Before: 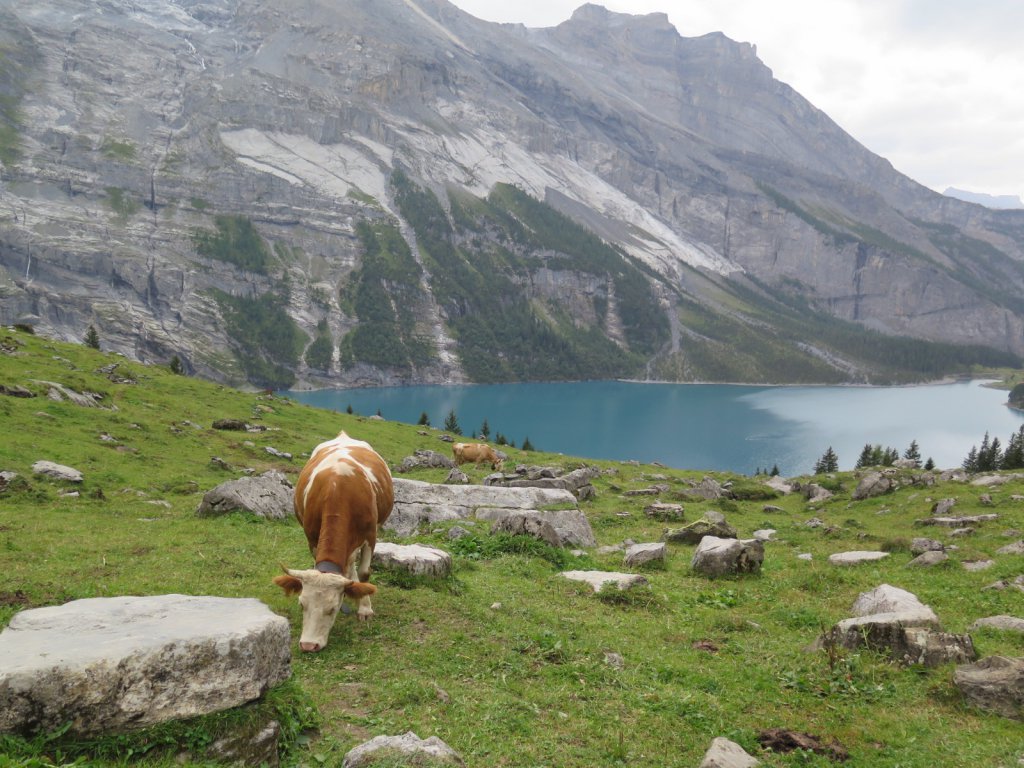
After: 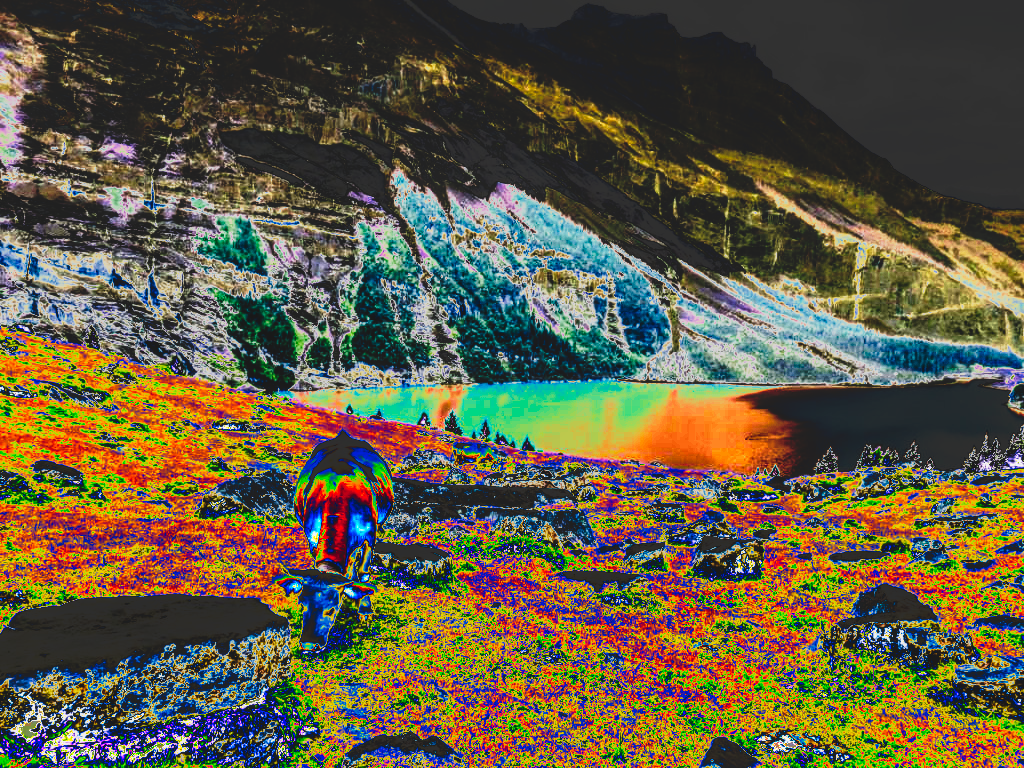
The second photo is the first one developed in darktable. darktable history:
filmic rgb: black relative exposure -5 EV, hardness 2.88, contrast 1.2
exposure: black level correction 0.004, exposure 0.014 EV, compensate highlight preservation false
local contrast: on, module defaults
tone curve: curves: ch0 [(0, 0) (0.003, 0.99) (0.011, 0.983) (0.025, 0.934) (0.044, 0.719) (0.069, 0.382) (0.1, 0.204) (0.136, 0.093) (0.177, 0.094) (0.224, 0.093) (0.277, 0.098) (0.335, 0.214) (0.399, 0.616) (0.468, 0.827) (0.543, 0.464) (0.623, 0.145) (0.709, 0.127) (0.801, 0.187) (0.898, 0.203) (1, 1)], preserve colors none
